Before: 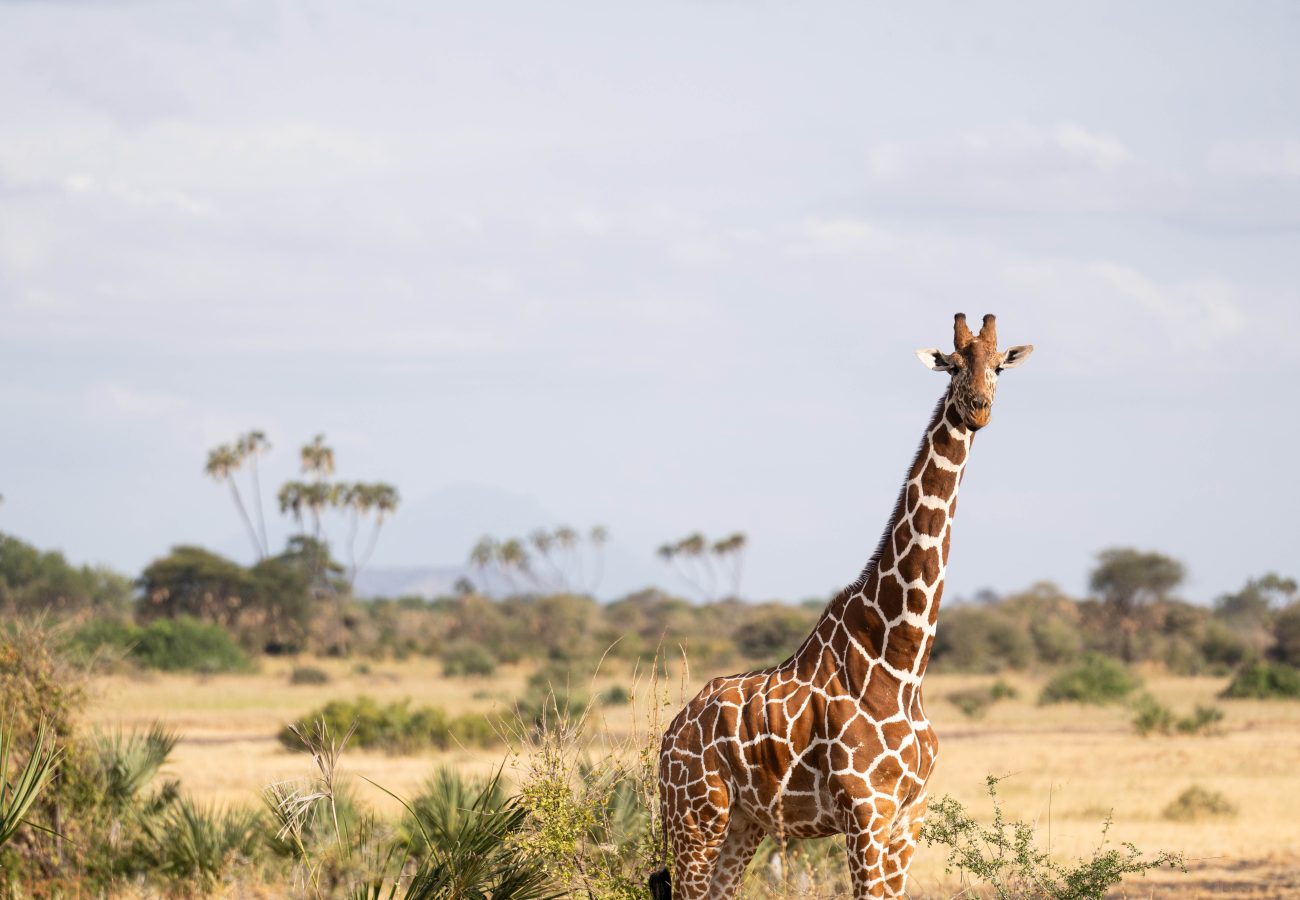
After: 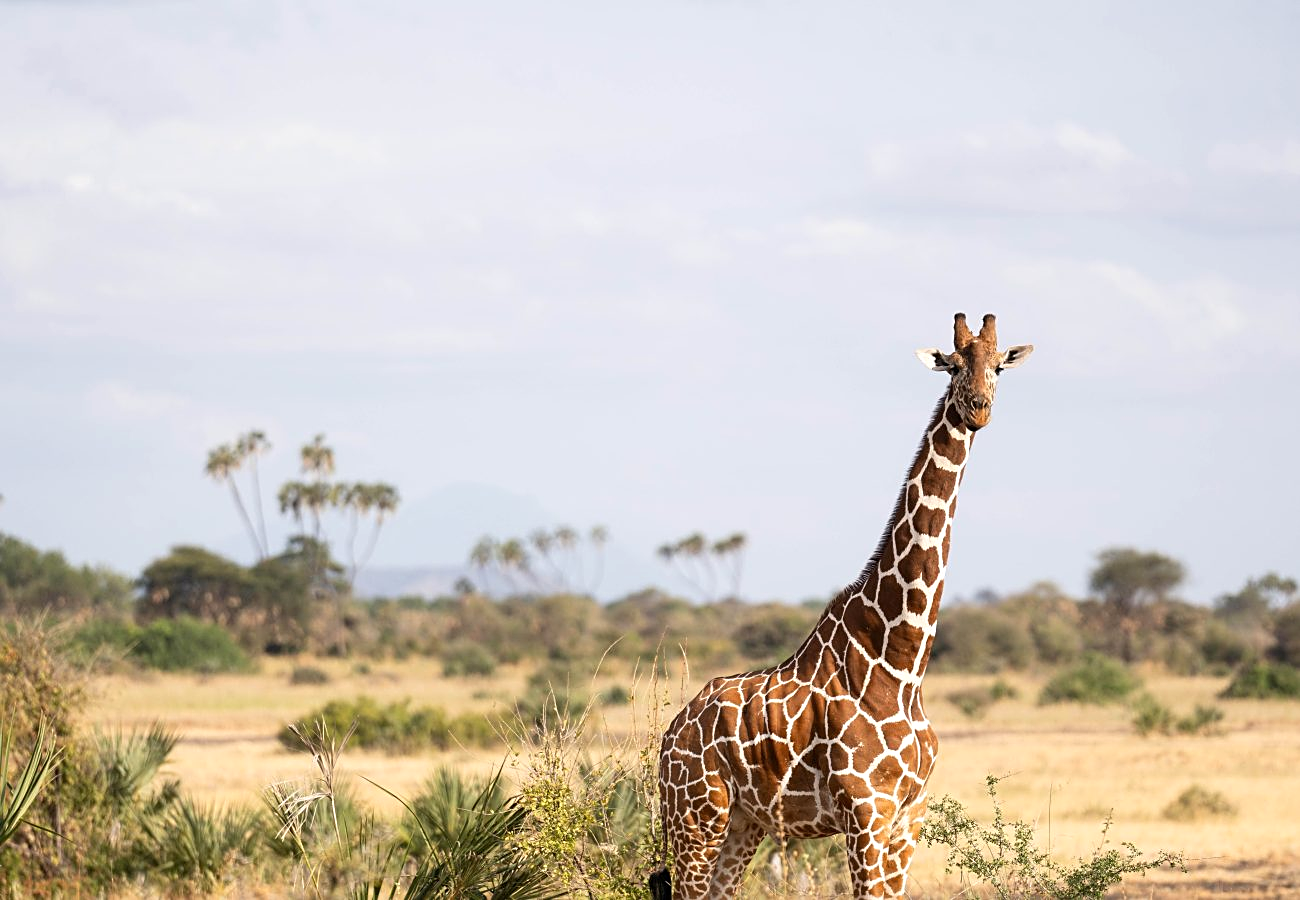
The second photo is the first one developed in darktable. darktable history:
exposure: exposure 0.127 EV, compensate highlight preservation false
sharpen: on, module defaults
